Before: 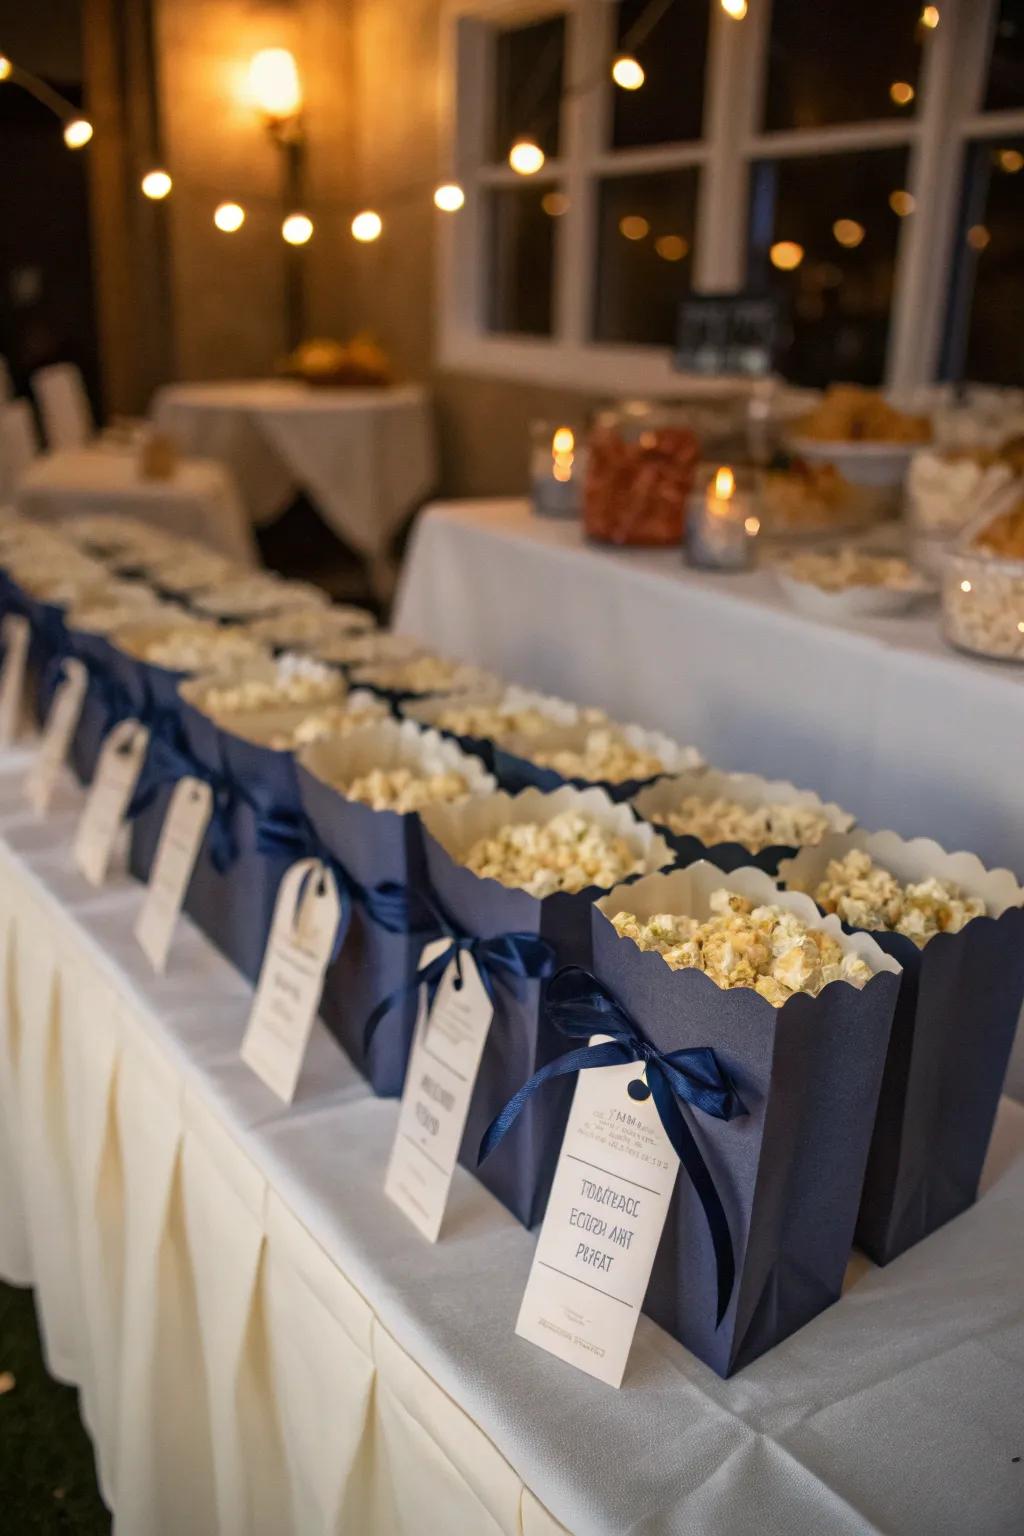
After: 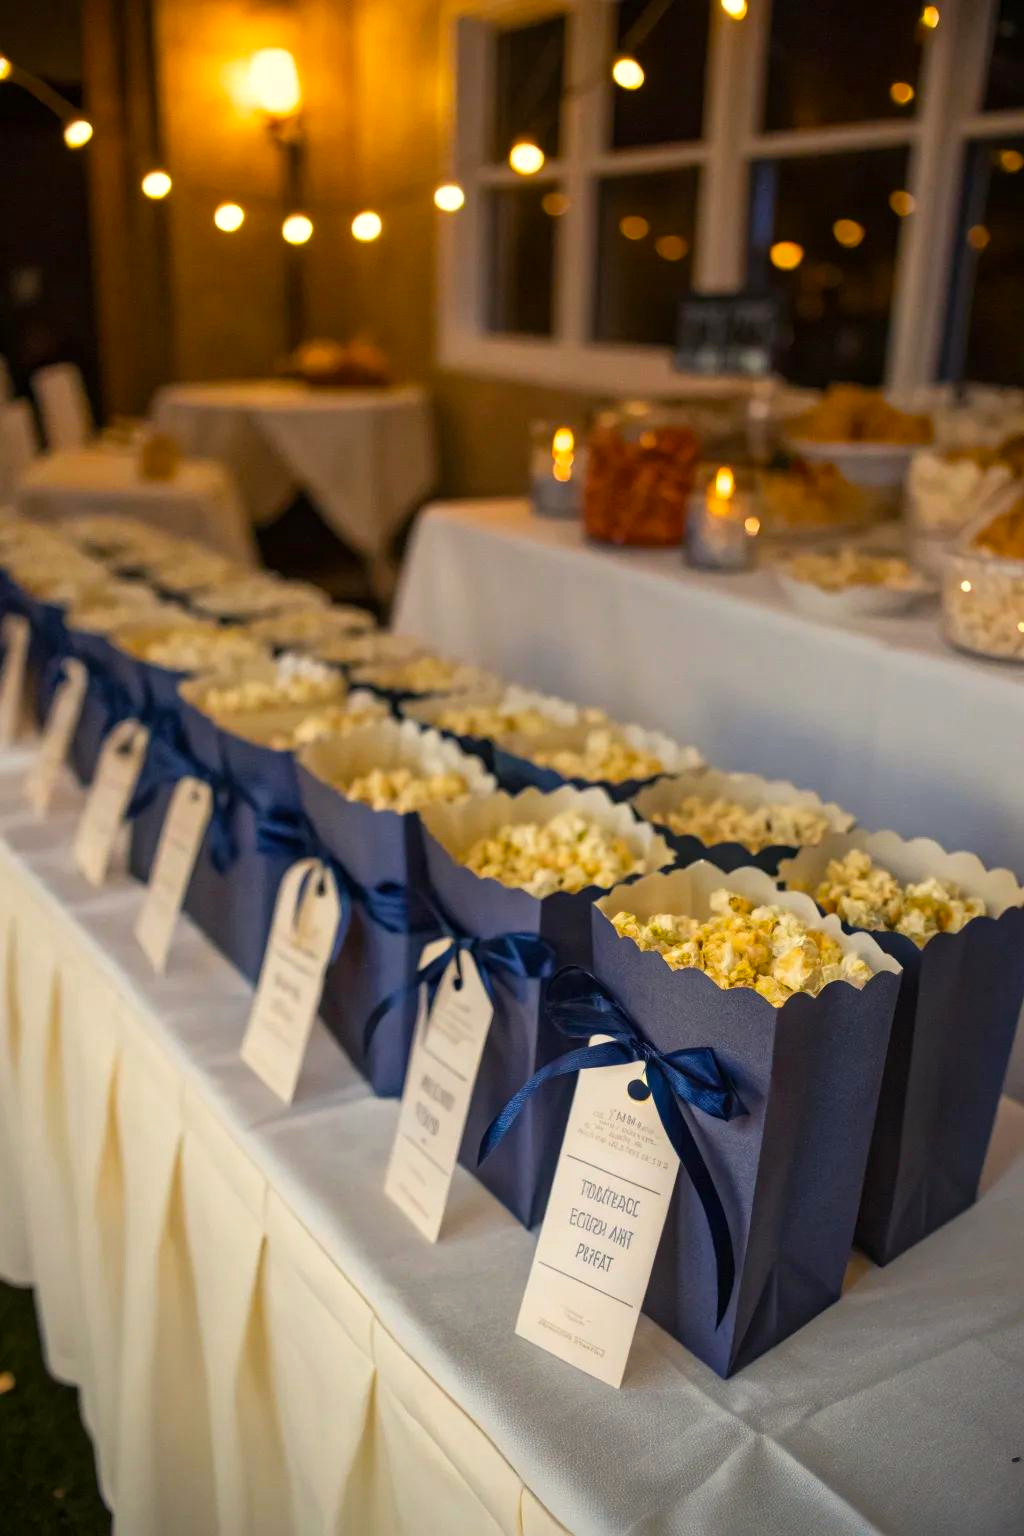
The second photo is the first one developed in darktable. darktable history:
color balance rgb: highlights gain › luminance 6.504%, highlights gain › chroma 2.521%, highlights gain › hue 88.78°, perceptual saturation grading › global saturation 29.618%
